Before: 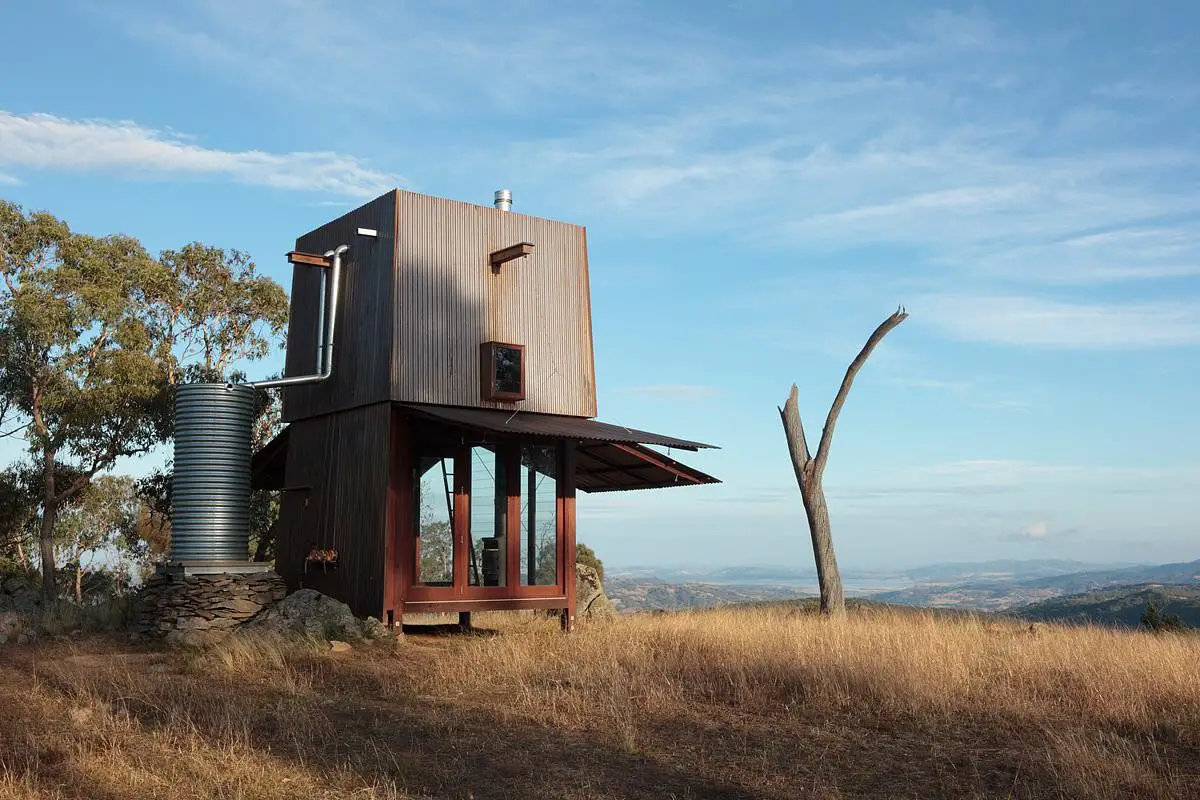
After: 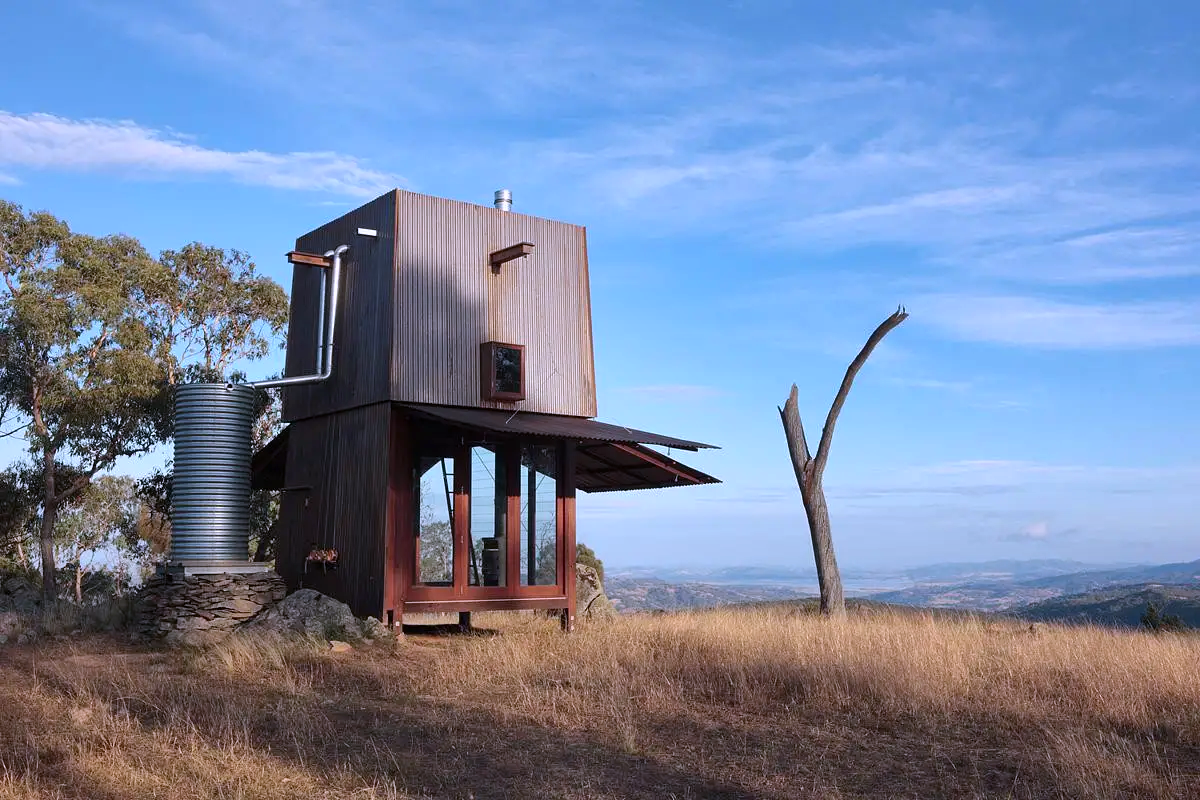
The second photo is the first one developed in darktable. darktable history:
bloom: size 3%, threshold 100%, strength 0%
color calibration: output R [1.063, -0.012, -0.003, 0], output B [-0.079, 0.047, 1, 0], illuminant custom, x 0.389, y 0.387, temperature 3838.64 K
shadows and highlights: soften with gaussian
